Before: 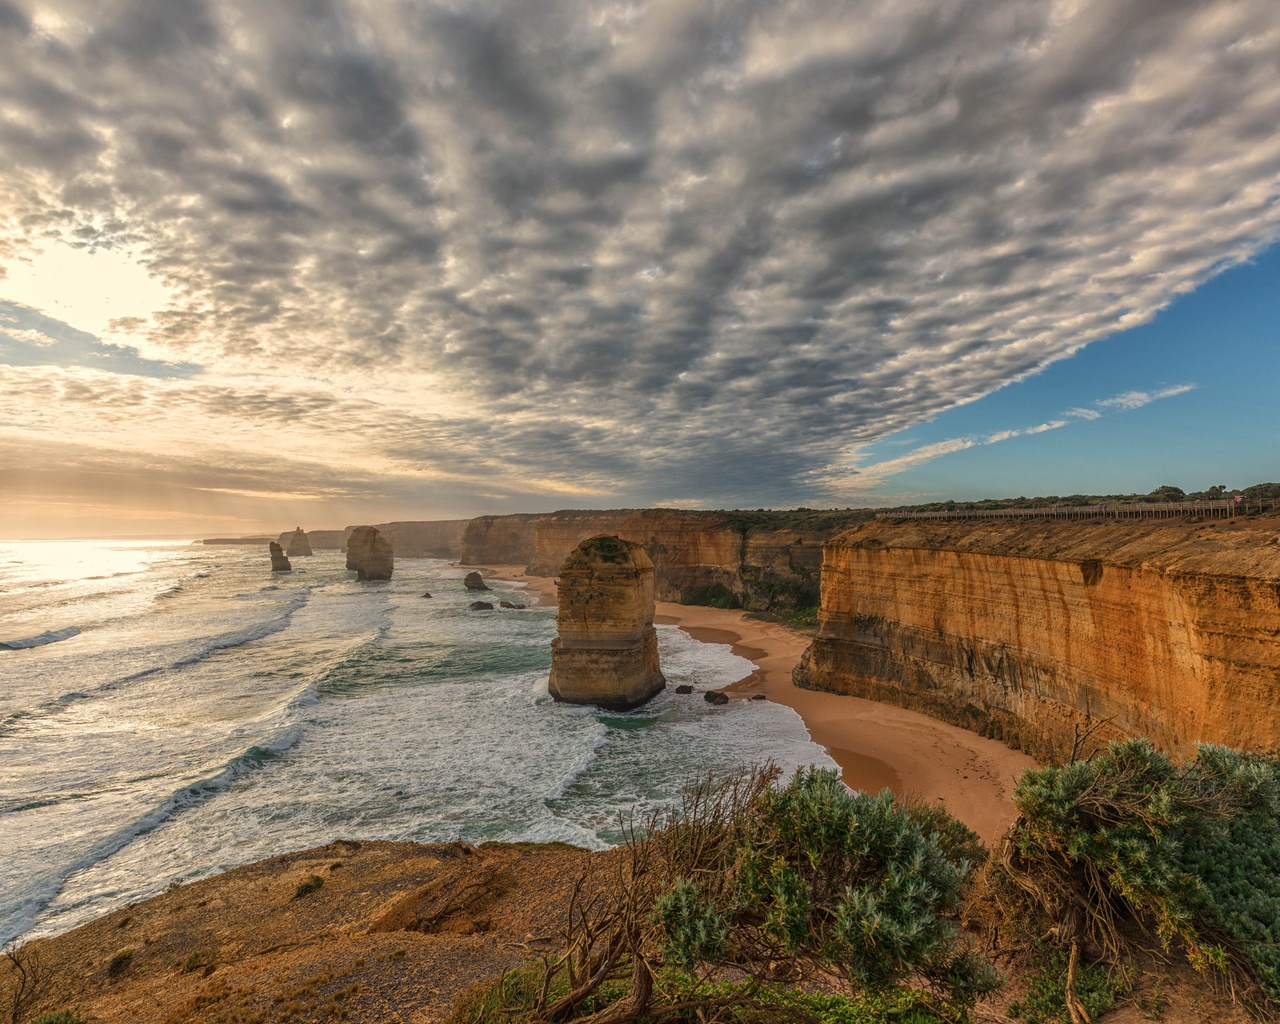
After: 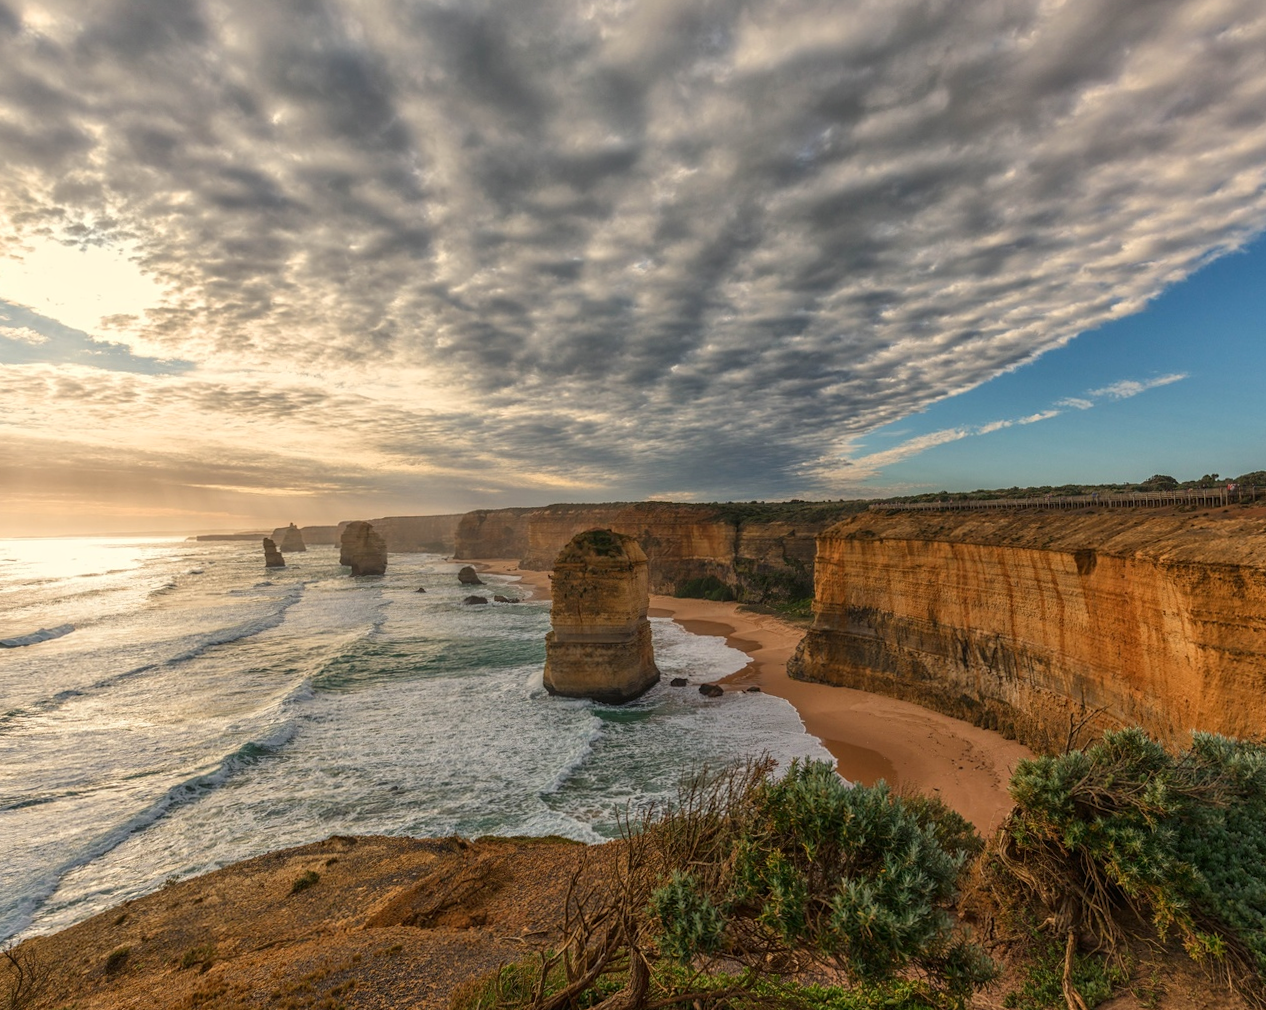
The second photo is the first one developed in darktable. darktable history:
rotate and perspective: rotation -0.45°, automatic cropping original format, crop left 0.008, crop right 0.992, crop top 0.012, crop bottom 0.988
contrast brightness saturation: contrast 0.08, saturation 0.02
